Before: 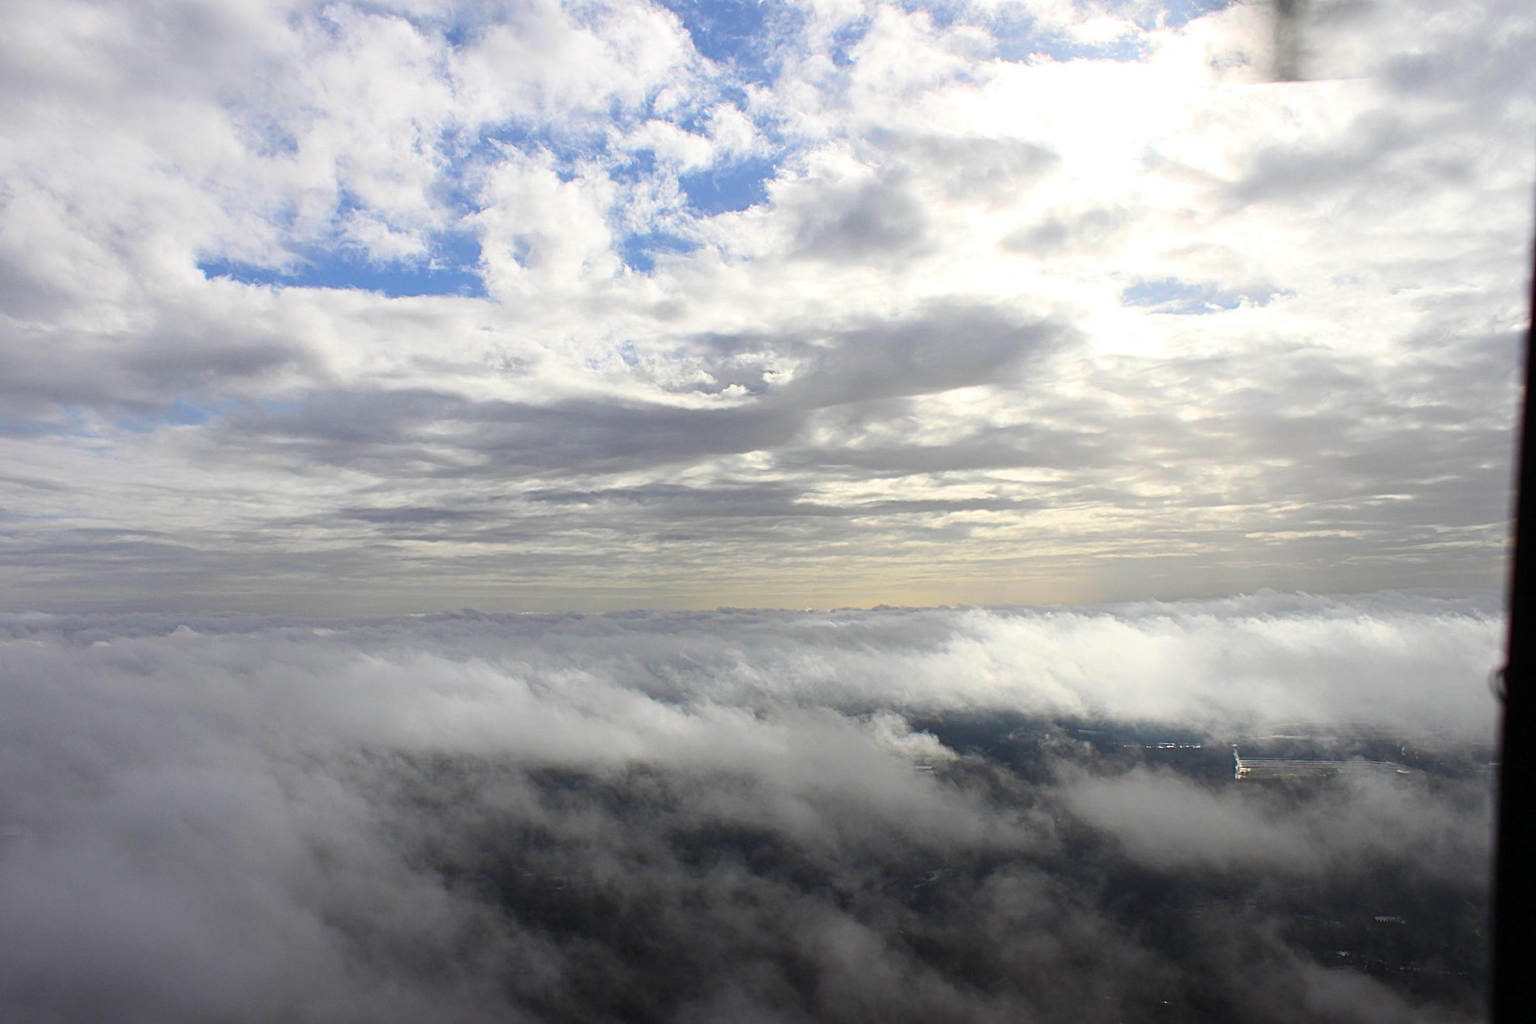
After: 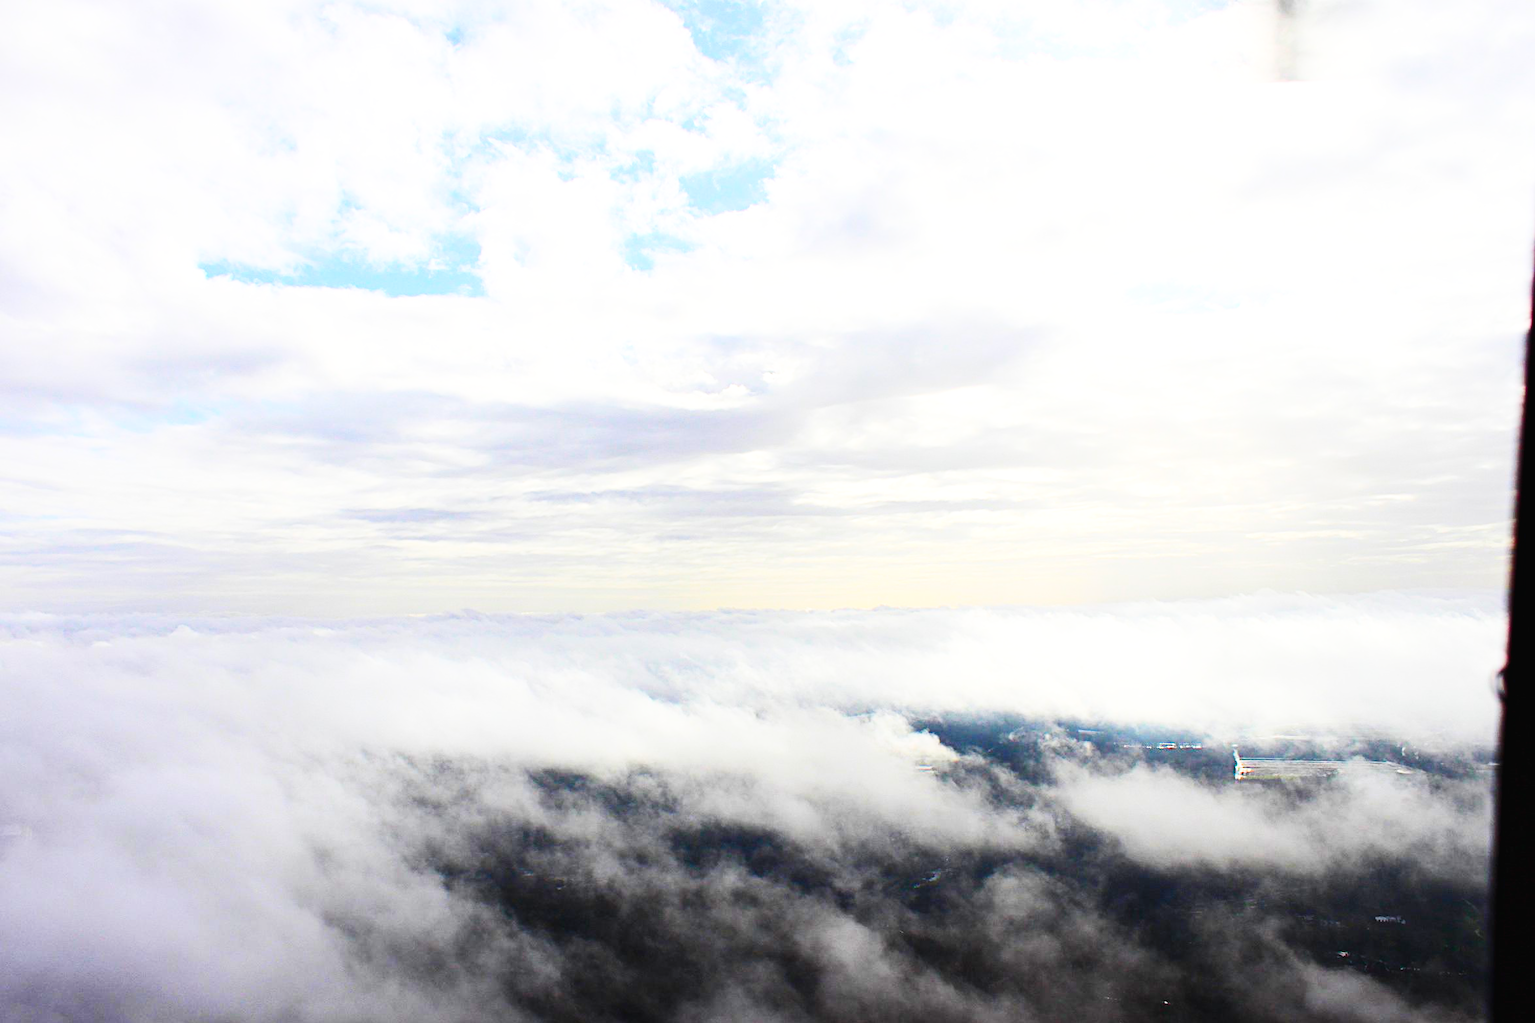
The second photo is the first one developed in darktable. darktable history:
contrast brightness saturation: contrast 0.23, brightness 0.1, saturation 0.29
base curve: curves: ch0 [(0, 0.003) (0.001, 0.002) (0.006, 0.004) (0.02, 0.022) (0.048, 0.086) (0.094, 0.234) (0.162, 0.431) (0.258, 0.629) (0.385, 0.8) (0.548, 0.918) (0.751, 0.988) (1, 1)], preserve colors none
